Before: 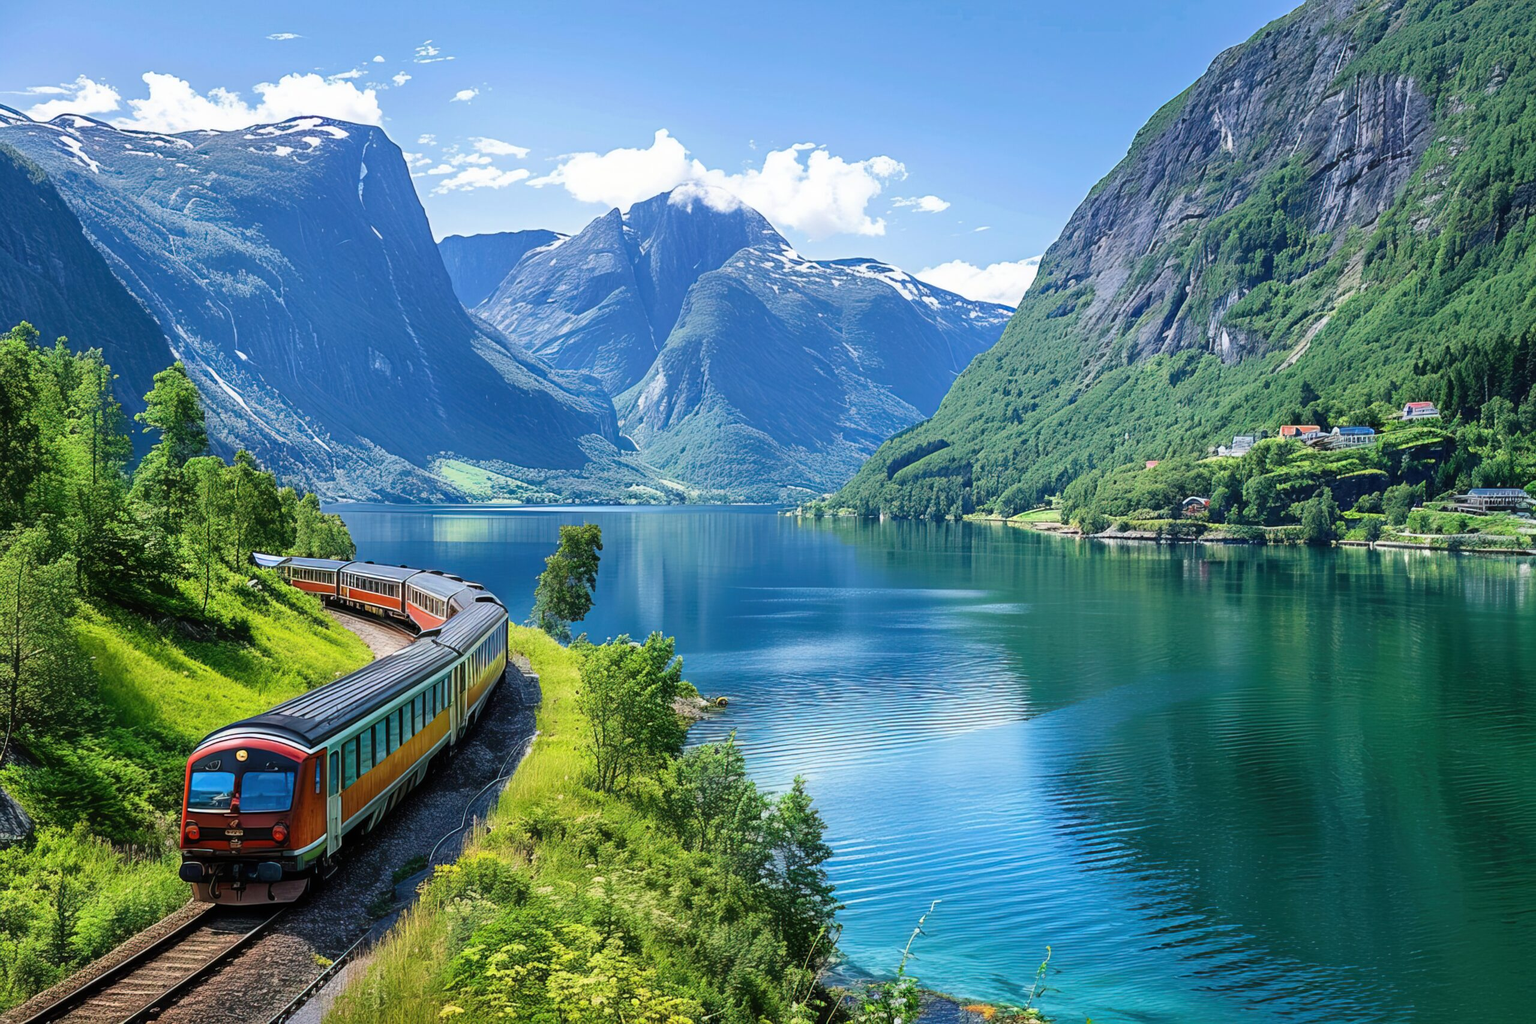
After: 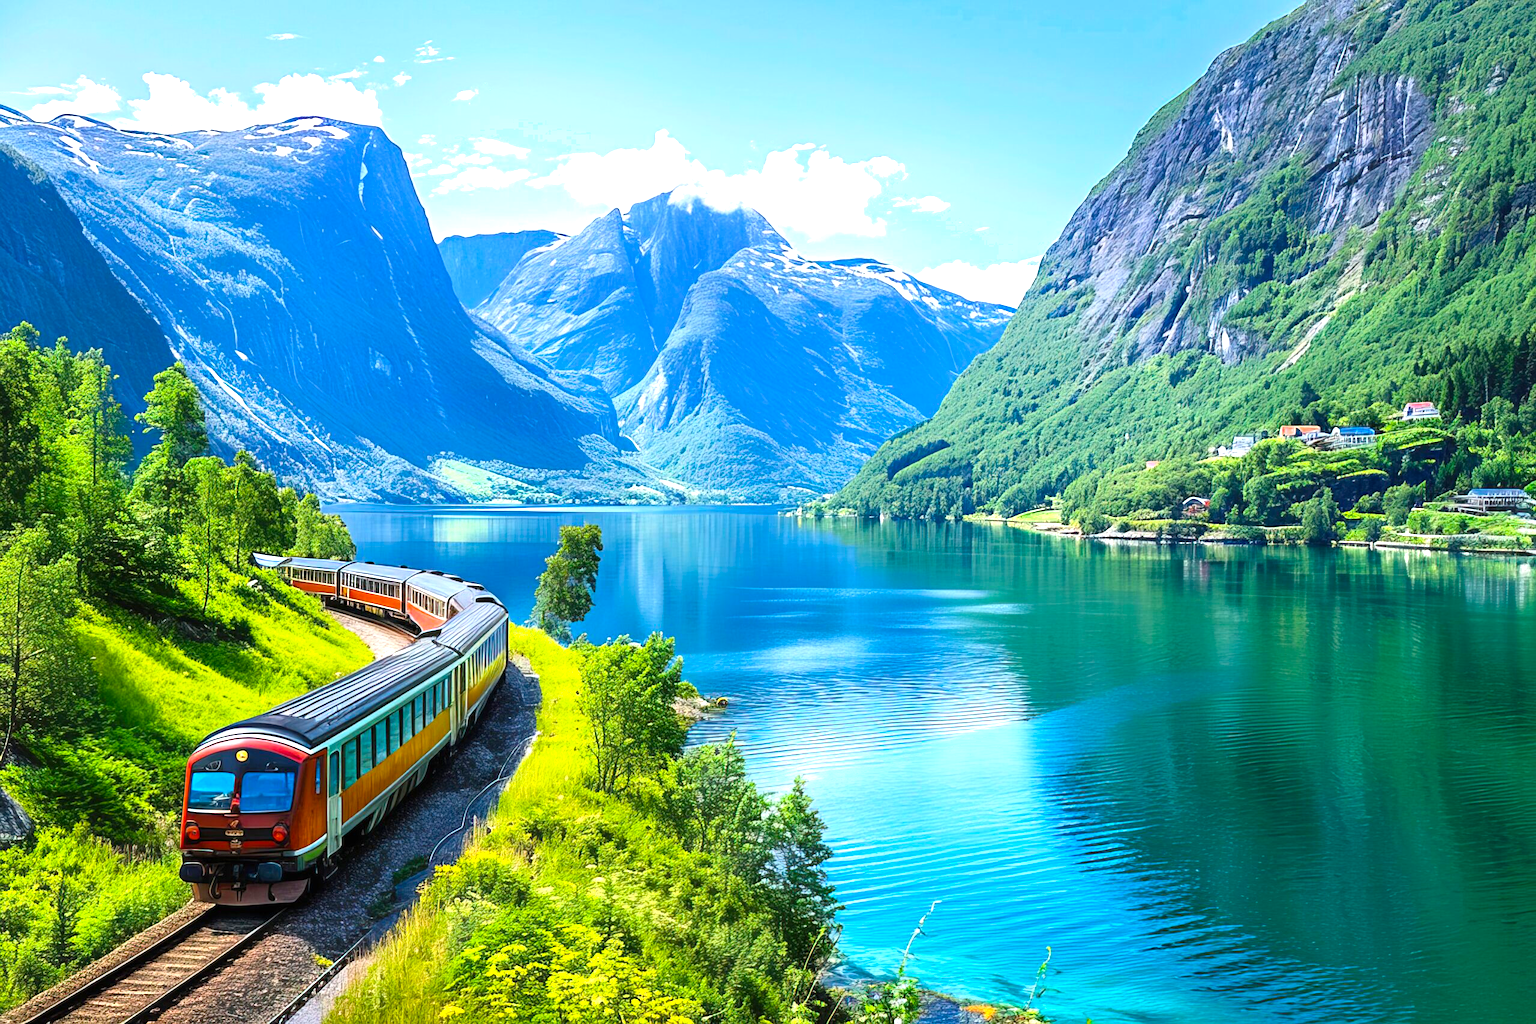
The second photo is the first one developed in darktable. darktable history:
exposure: exposure 0.766 EV, compensate highlight preservation false
color balance rgb: linear chroma grading › global chroma 8.33%, perceptual saturation grading › global saturation 18.52%, global vibrance 7.87%
shadows and highlights: shadows 0, highlights 40
tone equalizer: on, module defaults
